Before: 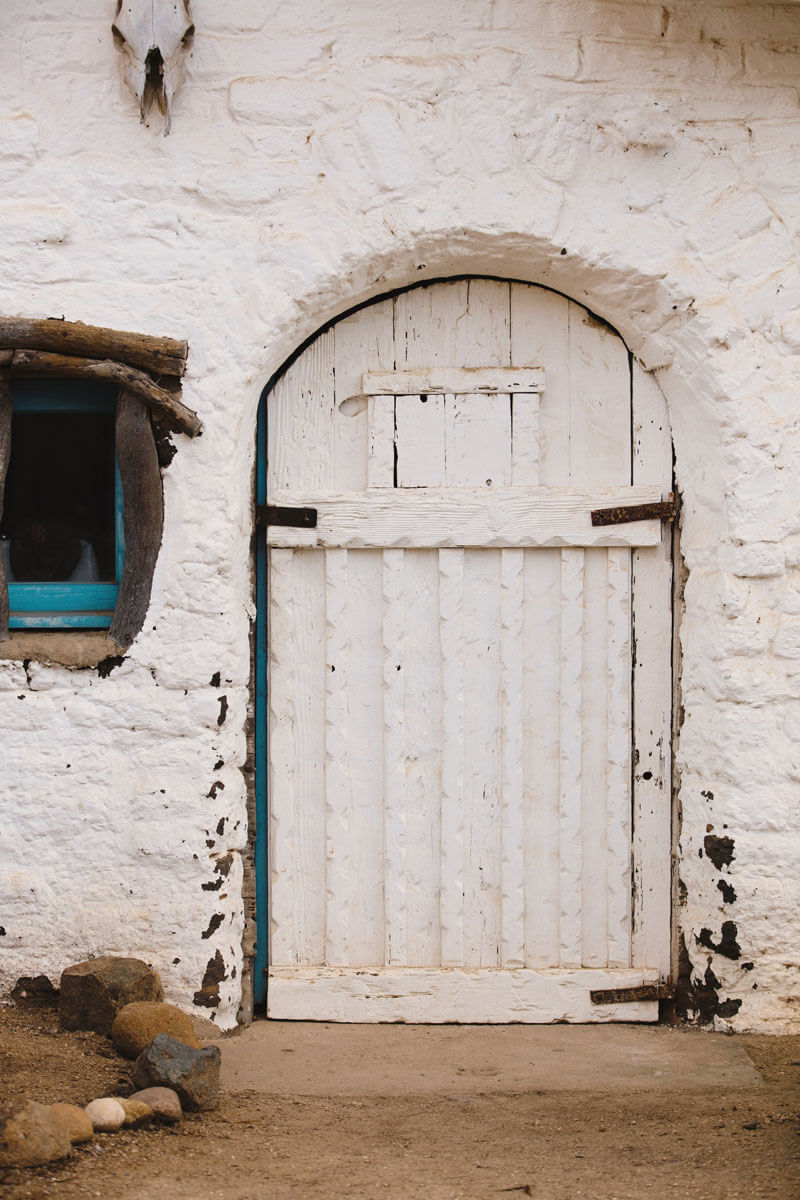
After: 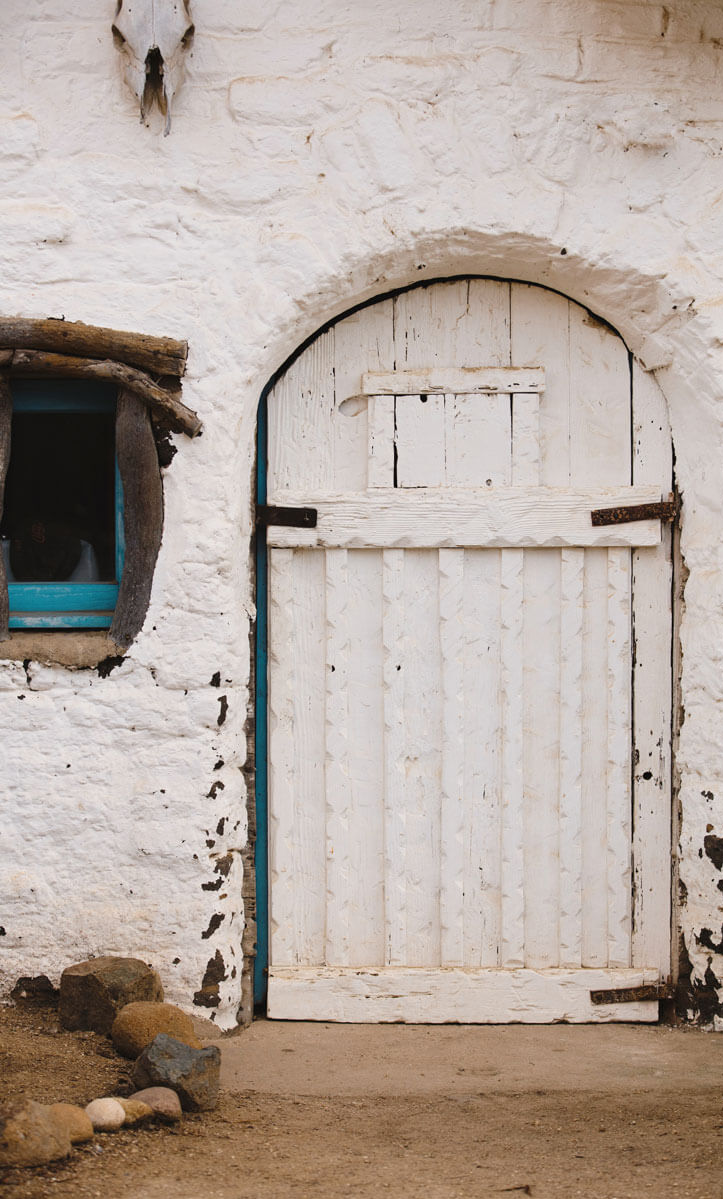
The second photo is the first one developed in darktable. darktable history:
crop: right 9.502%, bottom 0.028%
